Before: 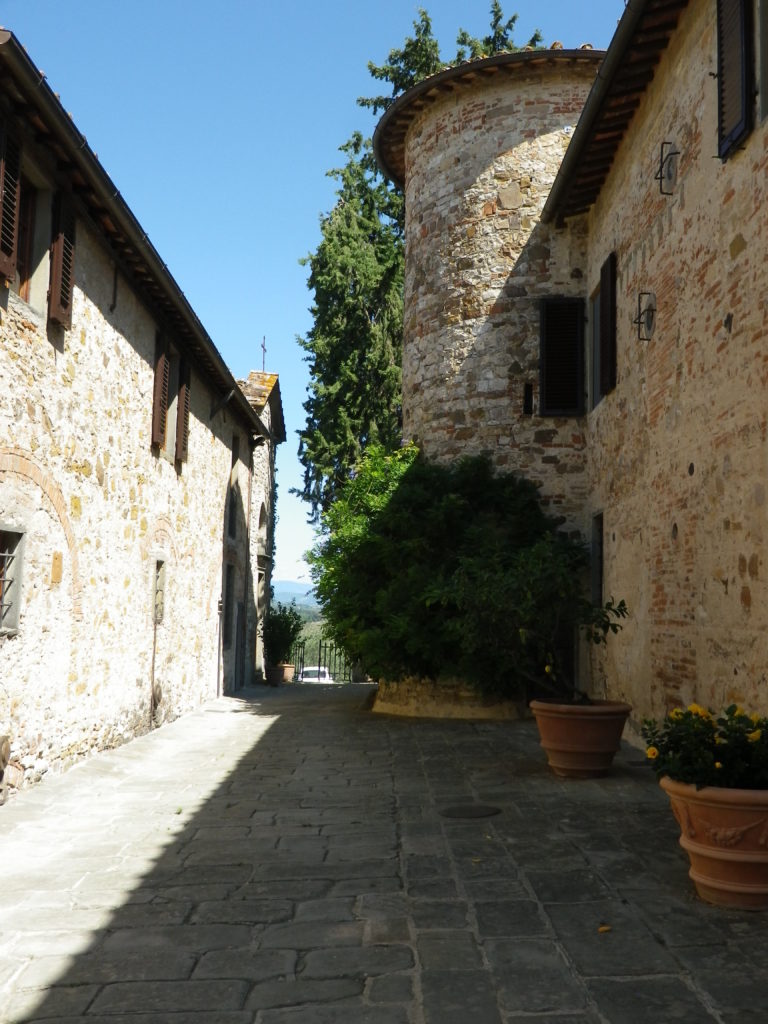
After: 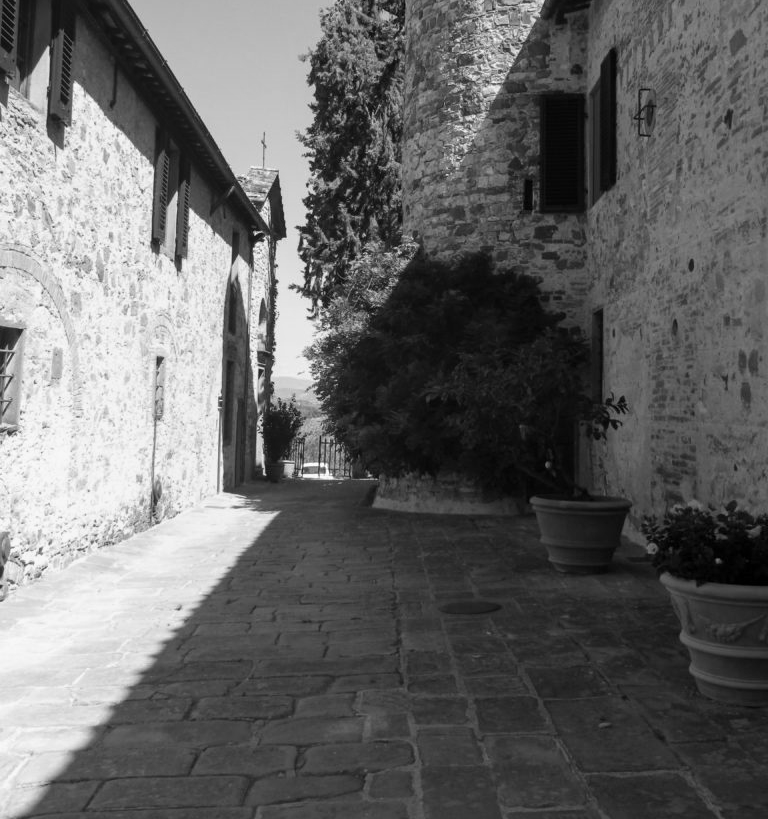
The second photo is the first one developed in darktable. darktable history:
monochrome: on, module defaults
crop and rotate: top 19.998%
local contrast: detail 110%
color balance rgb: linear chroma grading › global chroma 15%, perceptual saturation grading › global saturation 30%
